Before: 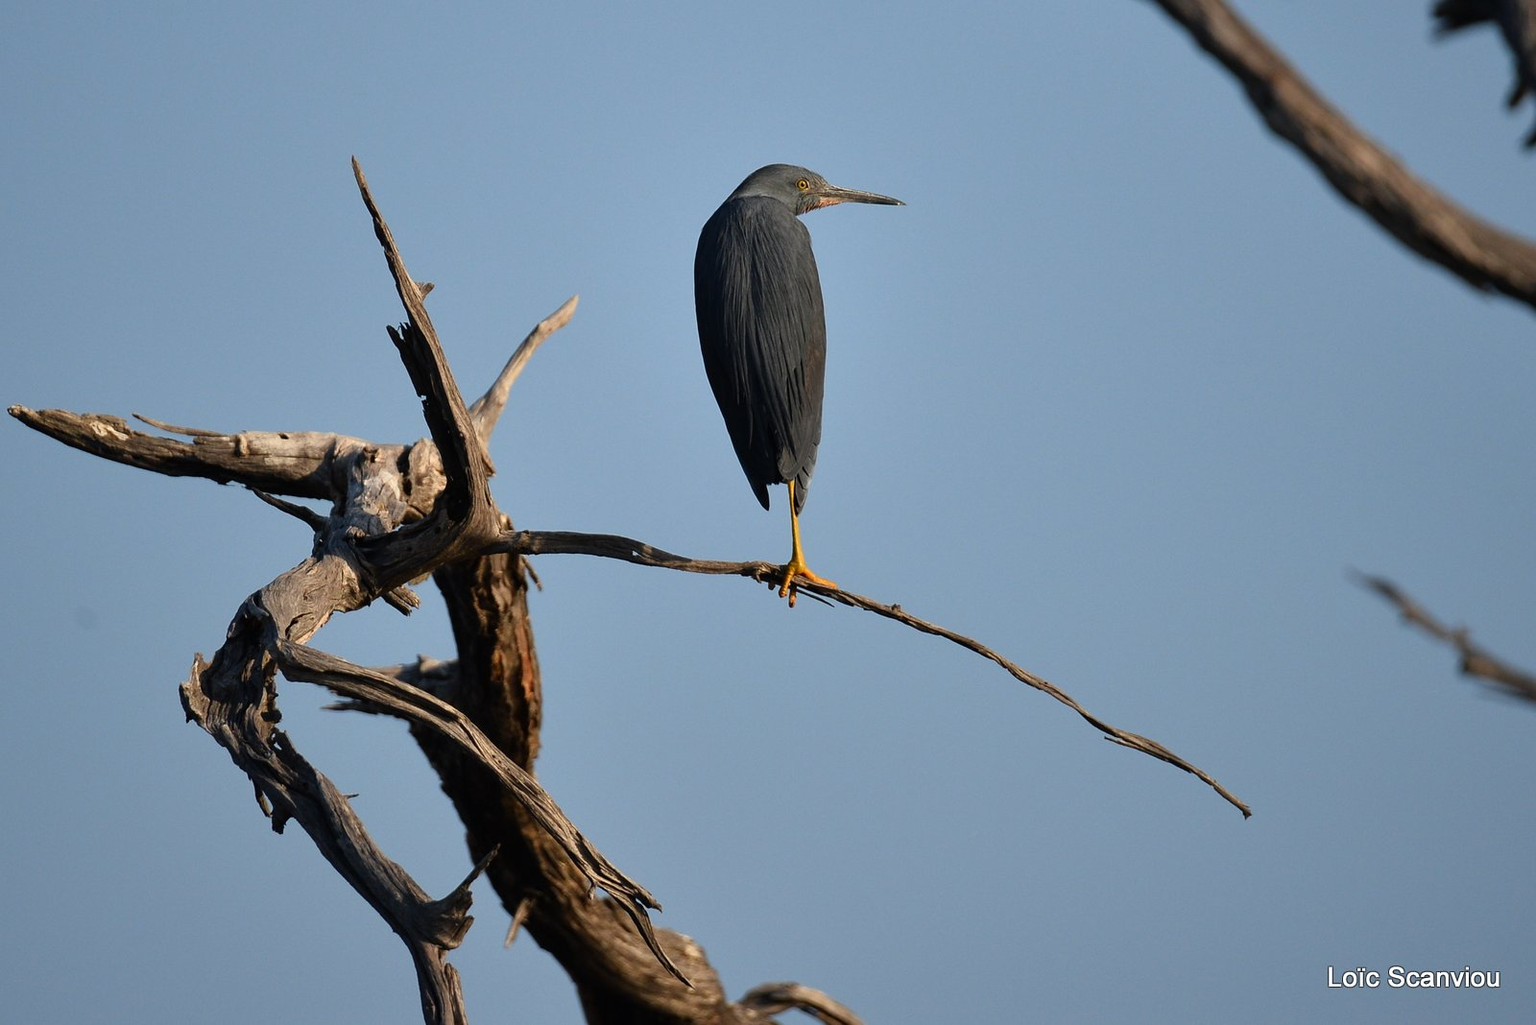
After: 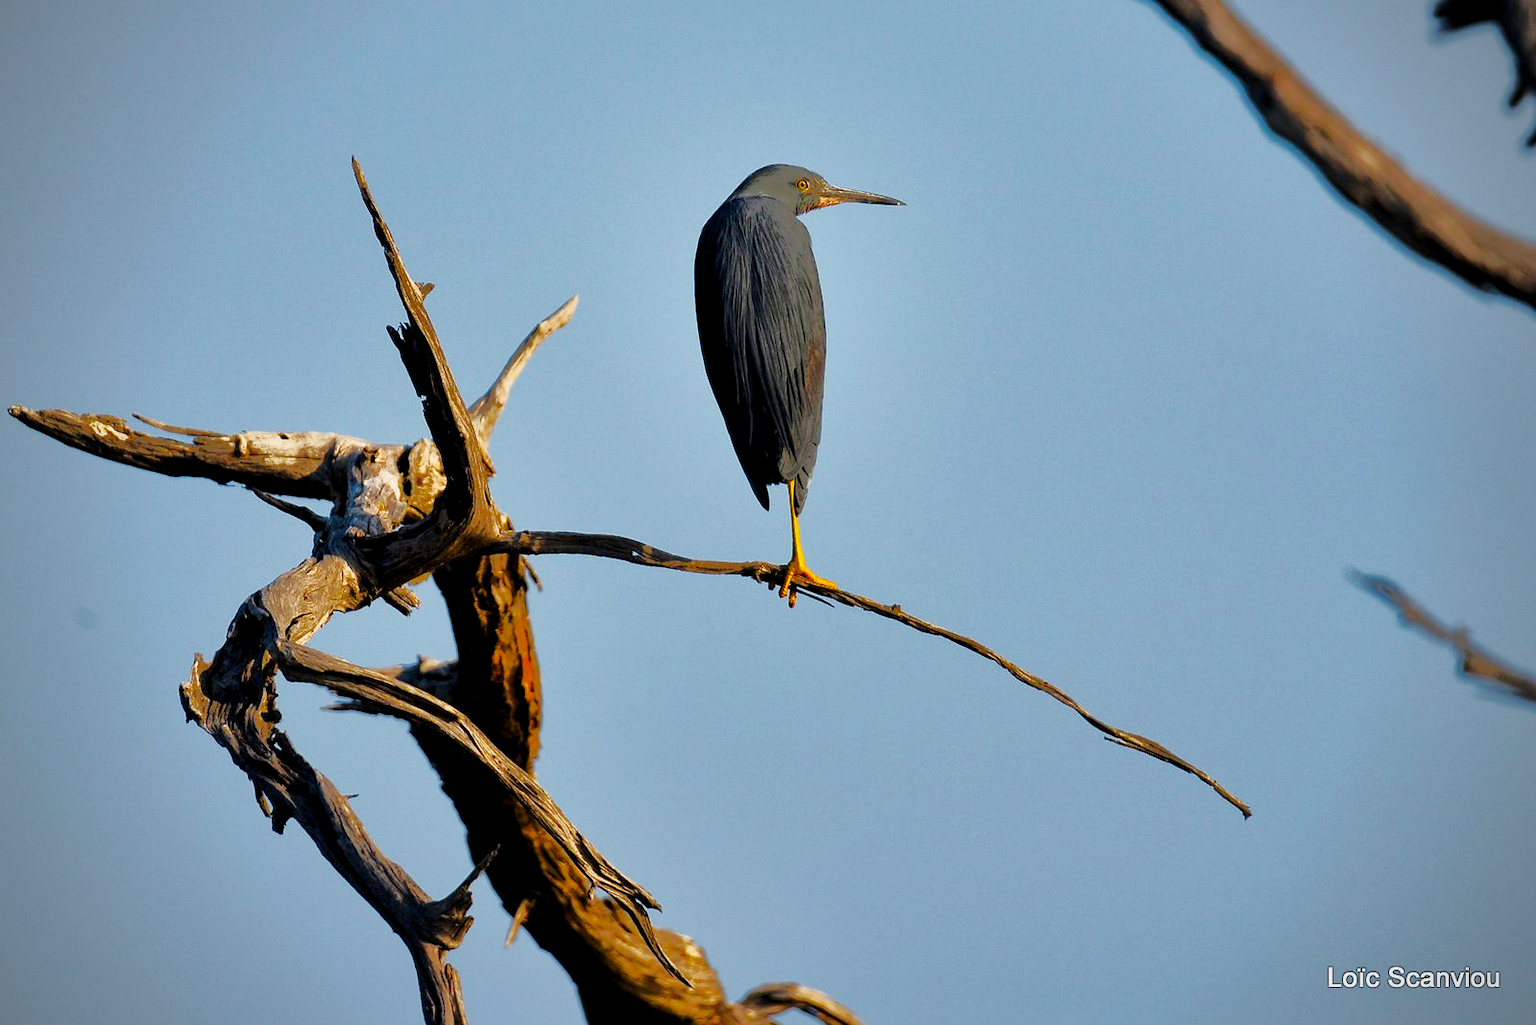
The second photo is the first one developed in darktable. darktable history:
vignetting: unbound false
tone curve: curves: ch0 [(0, 0) (0.003, 0.003) (0.011, 0.013) (0.025, 0.028) (0.044, 0.05) (0.069, 0.078) (0.1, 0.113) (0.136, 0.153) (0.177, 0.2) (0.224, 0.271) (0.277, 0.374) (0.335, 0.47) (0.399, 0.574) (0.468, 0.688) (0.543, 0.79) (0.623, 0.859) (0.709, 0.919) (0.801, 0.957) (0.898, 0.978) (1, 1)], preserve colors none
shadows and highlights: shadows 24.79, highlights -70.29
color balance rgb: global offset › luminance -0.508%, perceptual saturation grading › global saturation 24.969%, global vibrance 20%
